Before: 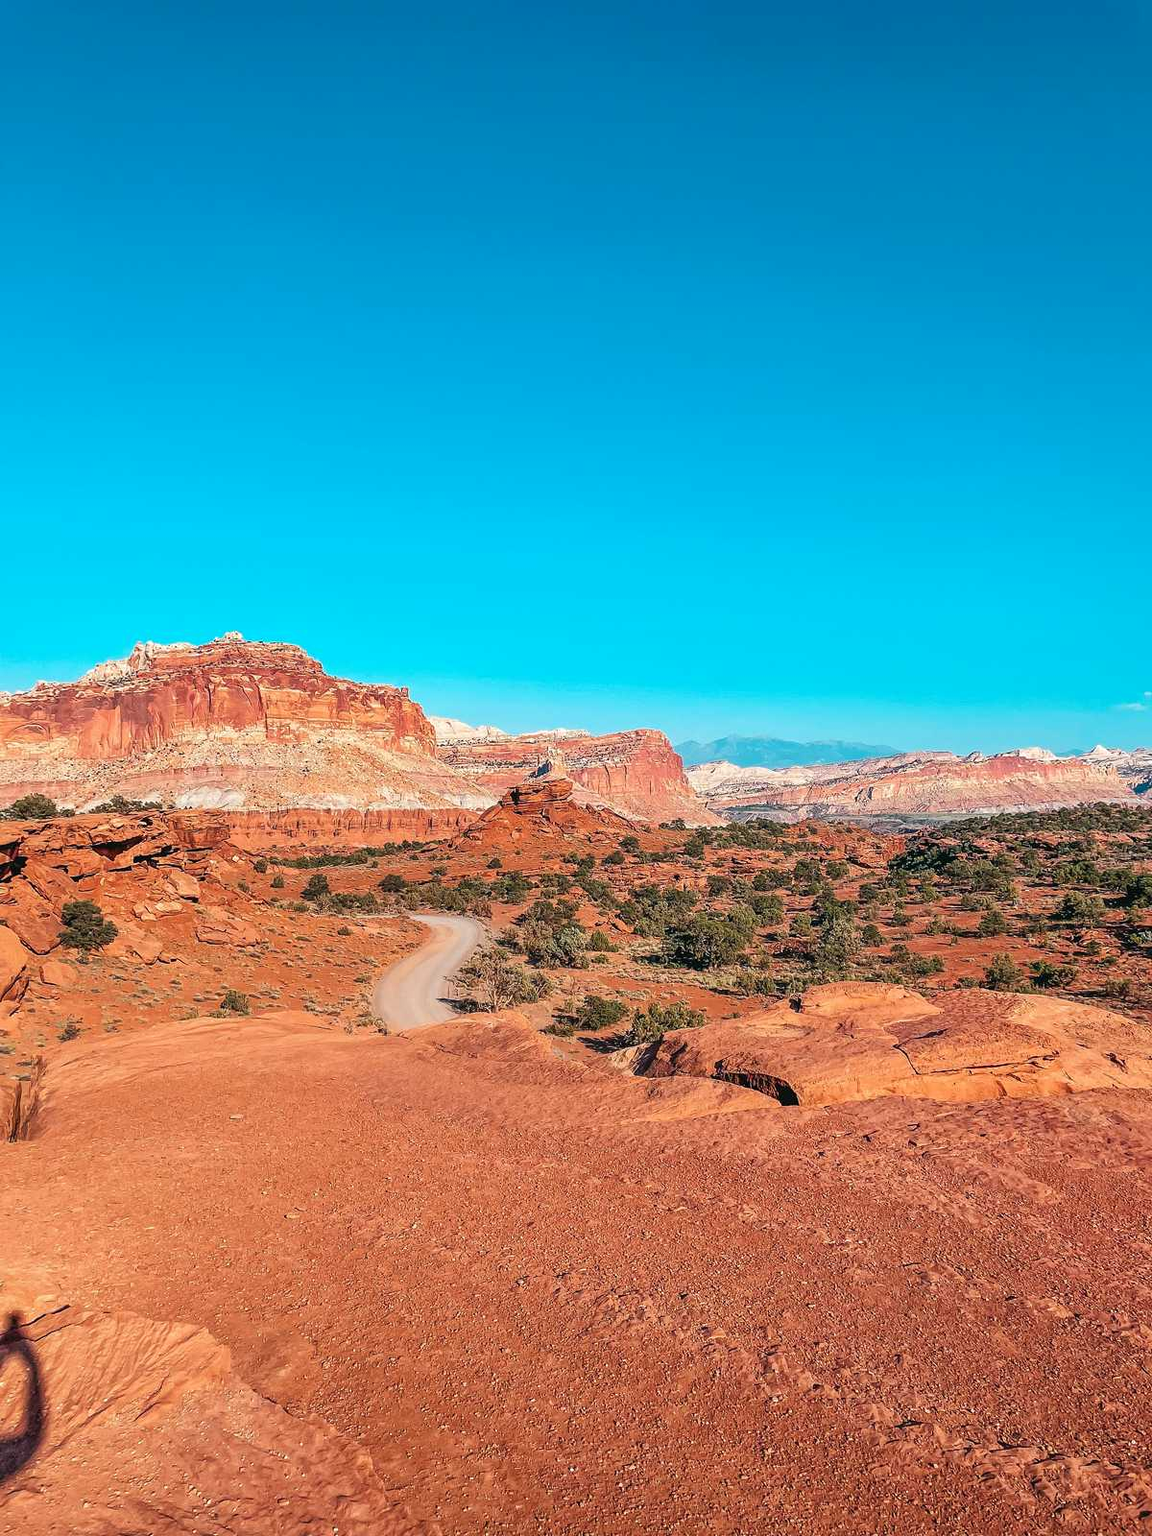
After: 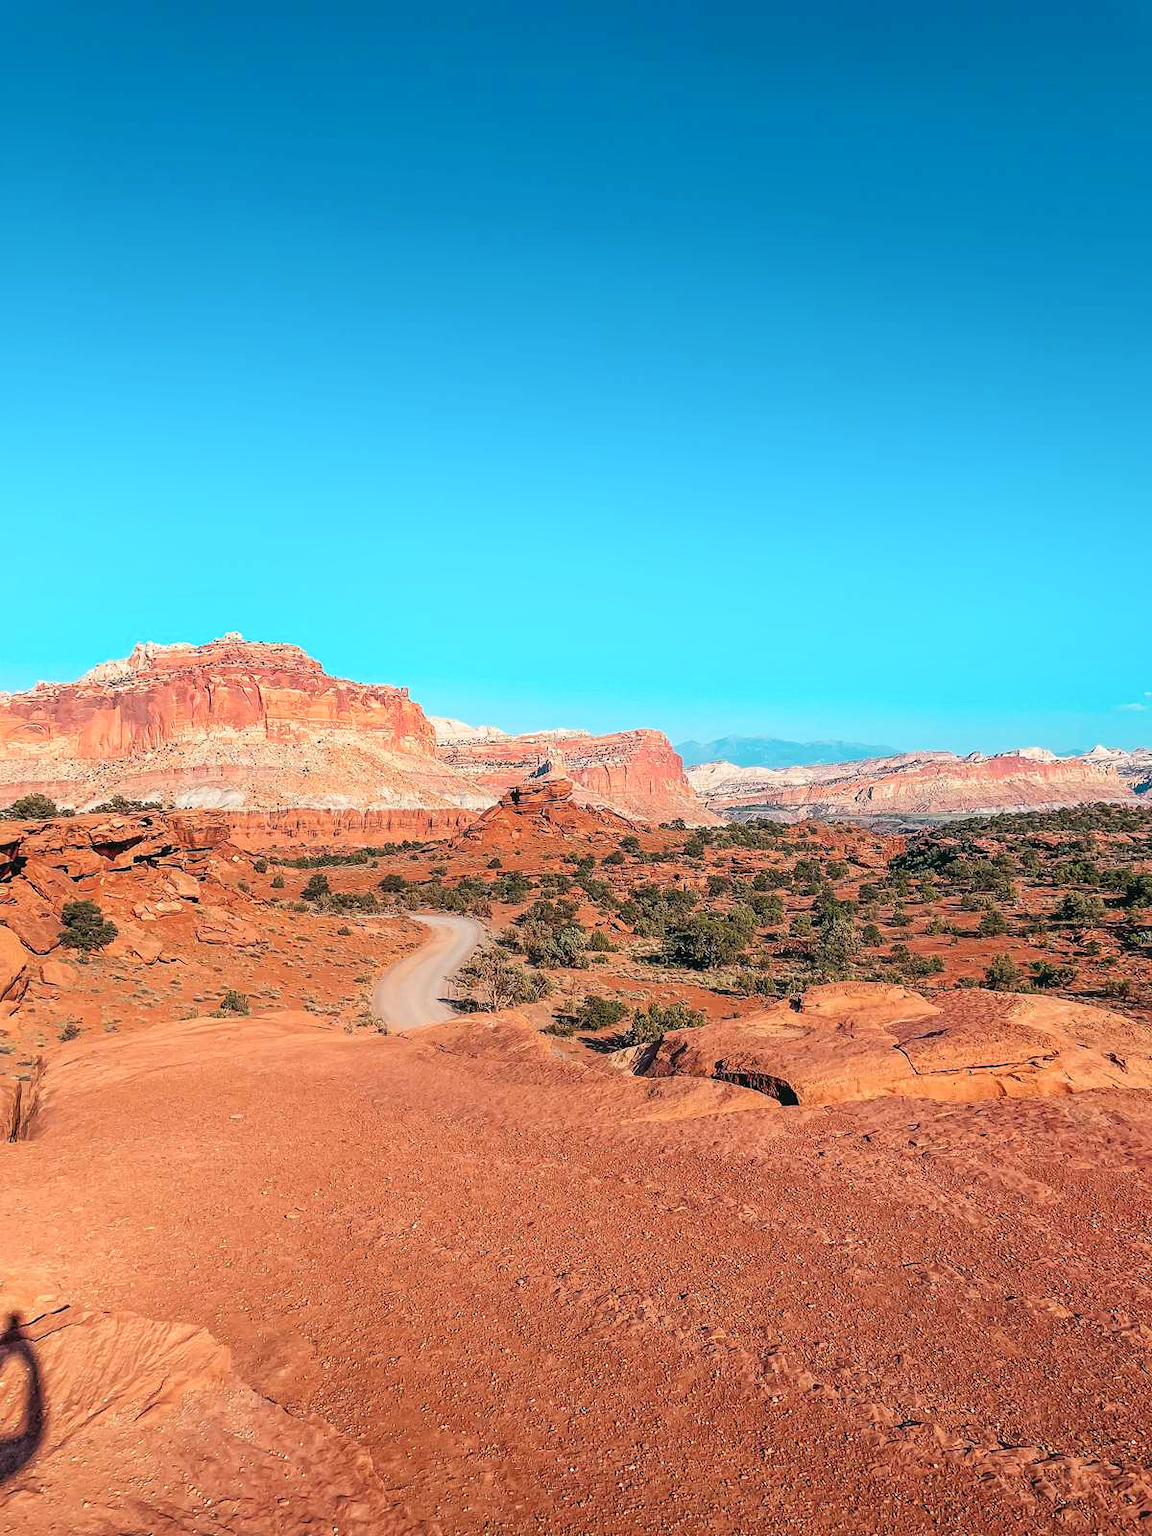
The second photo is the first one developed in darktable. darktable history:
shadows and highlights: shadows -38.88, highlights 64.14, soften with gaussian
